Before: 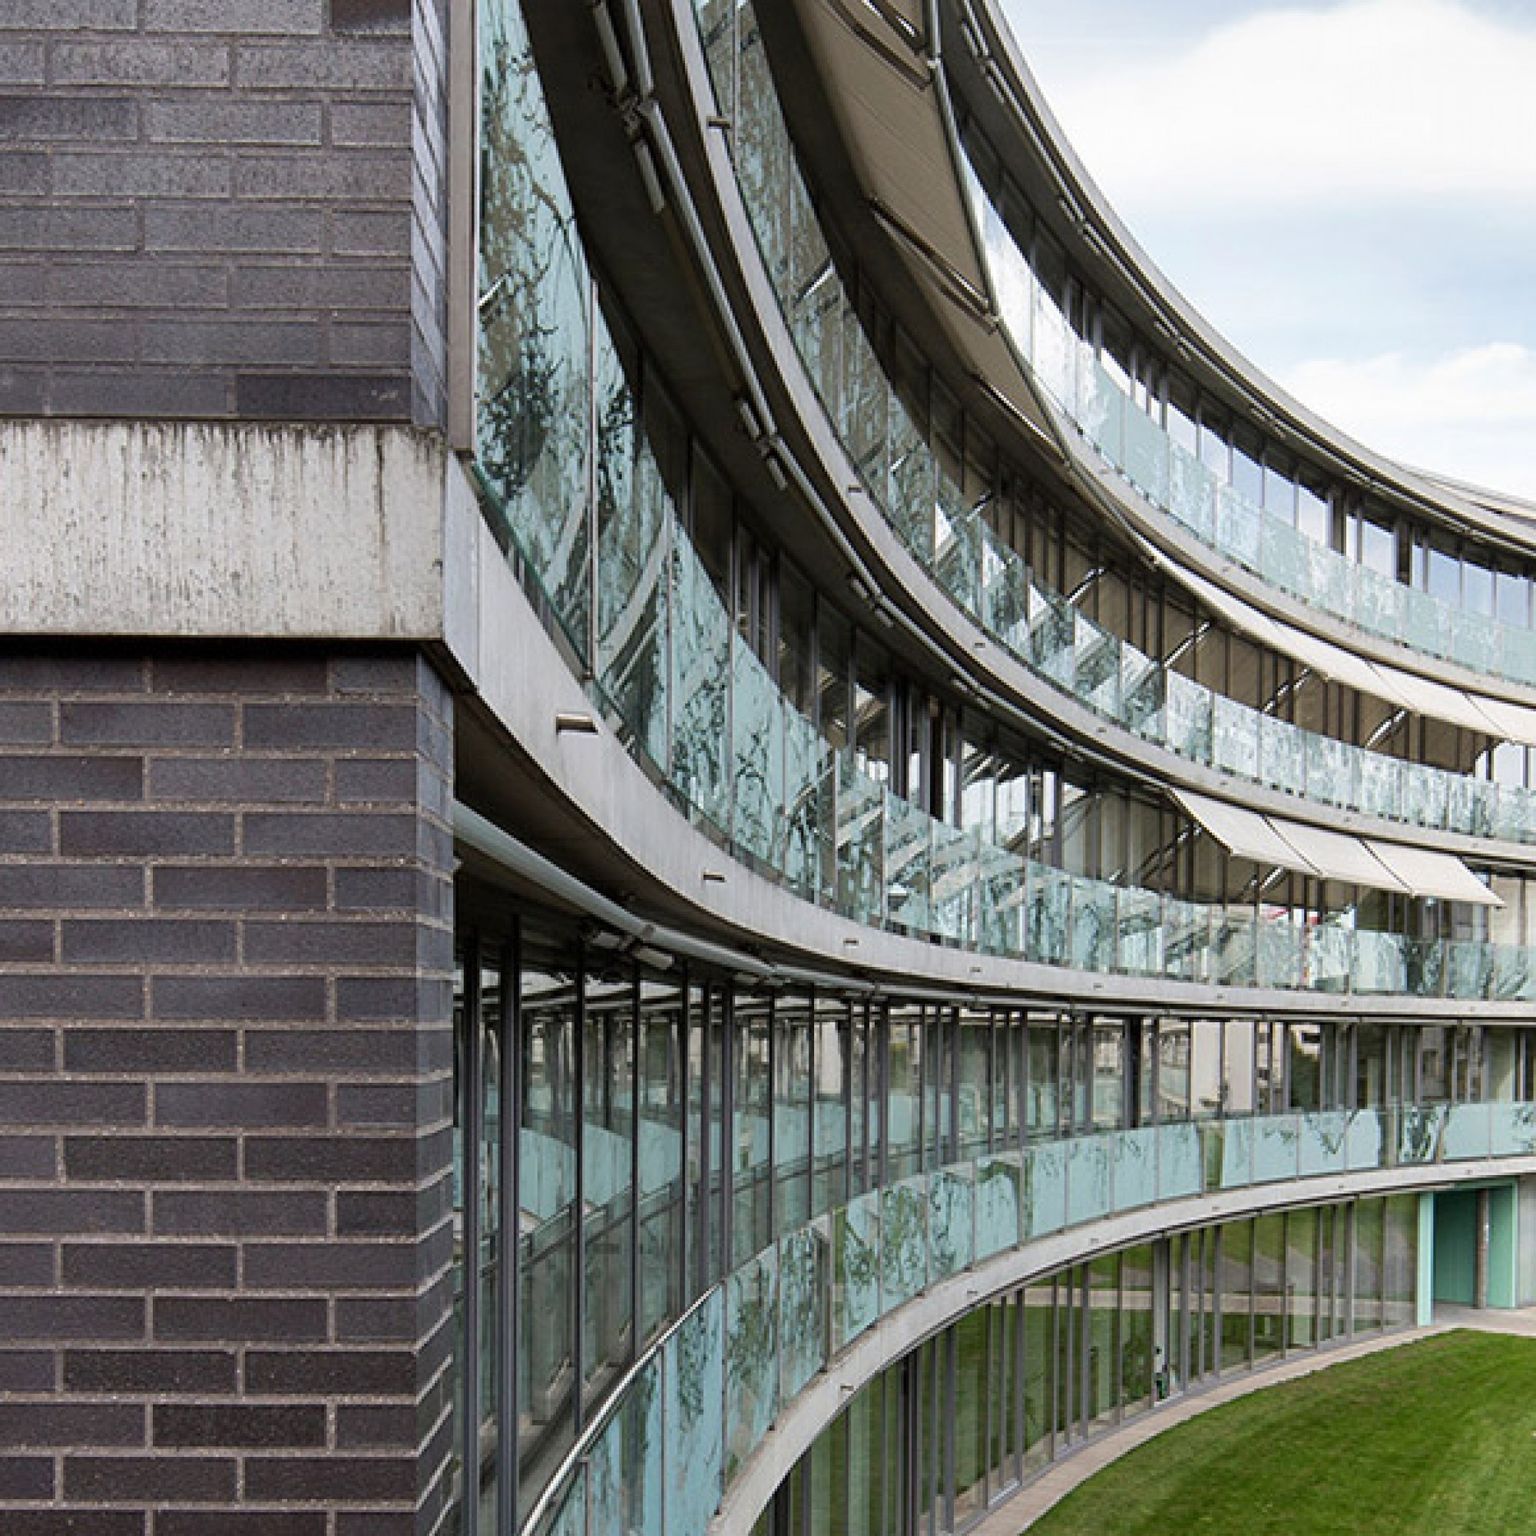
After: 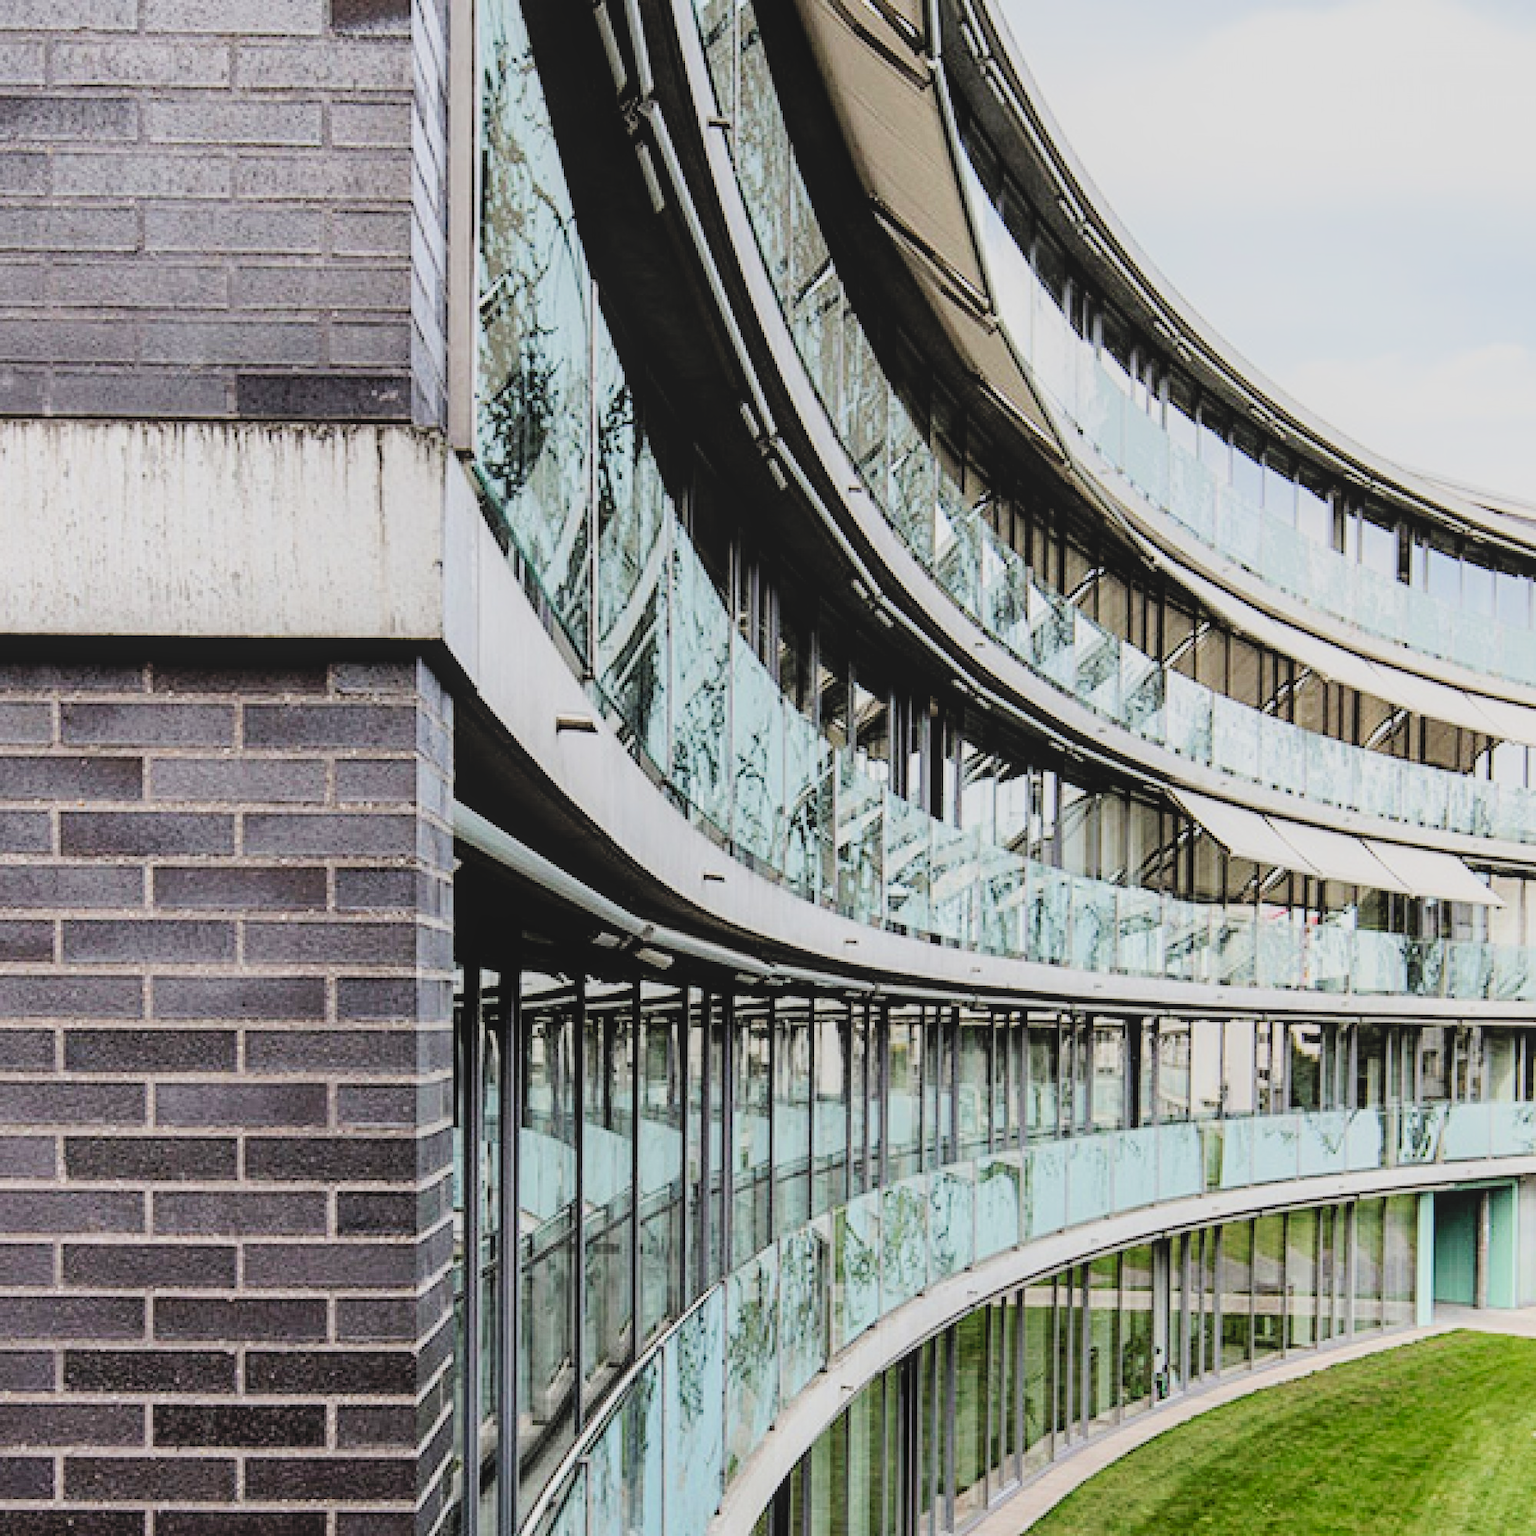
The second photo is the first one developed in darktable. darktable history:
tone curve: curves: ch0 [(0, 0) (0.003, 0.077) (0.011, 0.078) (0.025, 0.078) (0.044, 0.08) (0.069, 0.088) (0.1, 0.102) (0.136, 0.12) (0.177, 0.148) (0.224, 0.191) (0.277, 0.261) (0.335, 0.335) (0.399, 0.419) (0.468, 0.522) (0.543, 0.611) (0.623, 0.702) (0.709, 0.779) (0.801, 0.855) (0.898, 0.918) (1, 1)], preserve colors none
contrast brightness saturation: brightness 0.15
local contrast: on, module defaults
filmic rgb: black relative exposure -6.15 EV, white relative exposure 6.96 EV, hardness 2.23, color science v6 (2022)
exposure: exposure 0.2 EV, compensate highlight preservation false
